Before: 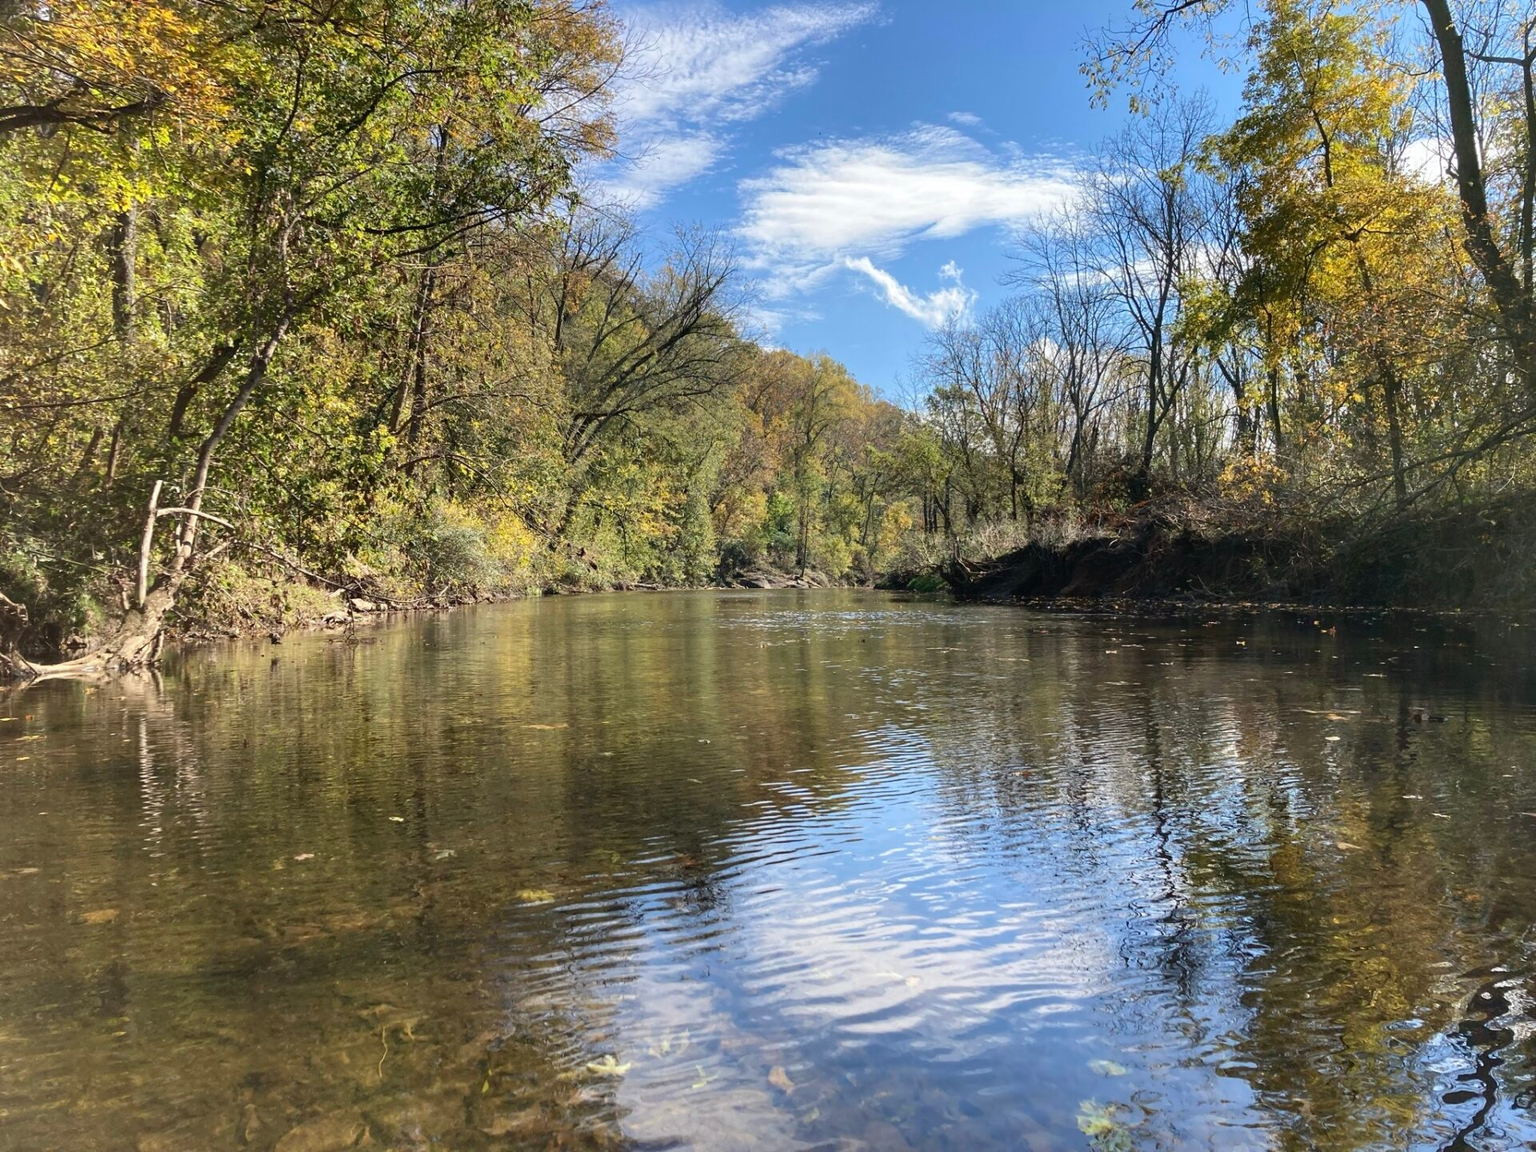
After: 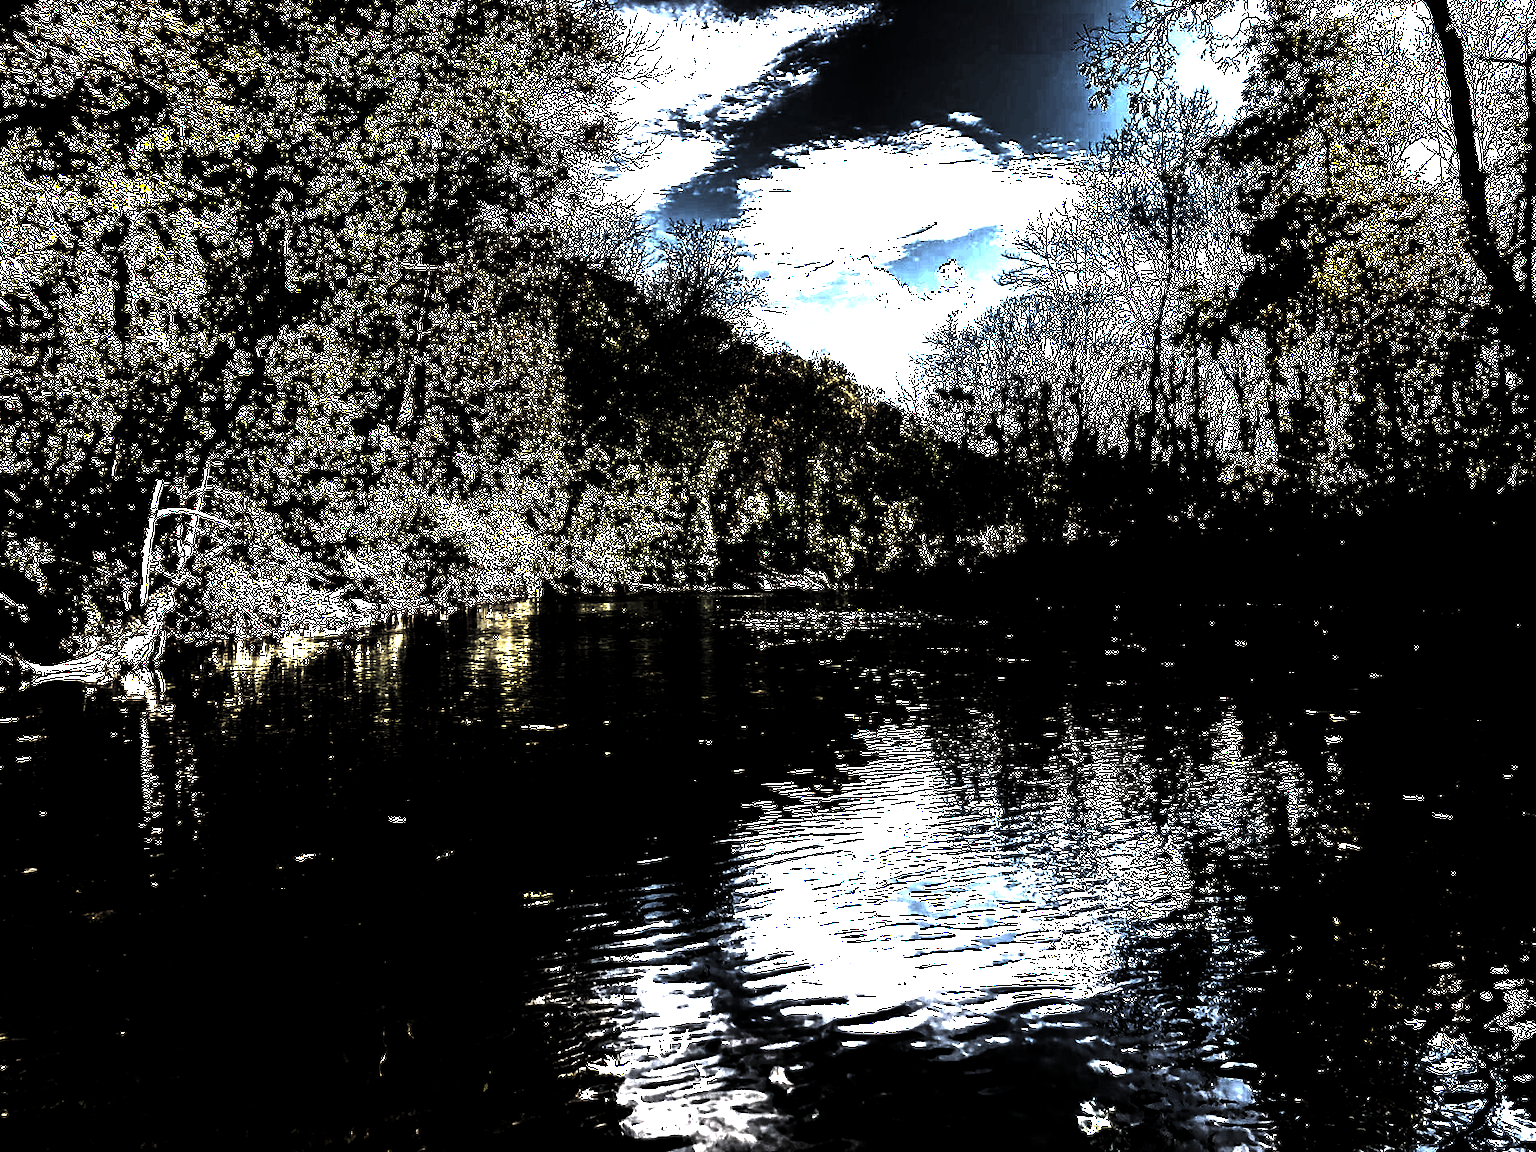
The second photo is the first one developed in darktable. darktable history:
levels: levels [0.721, 0.937, 0.997]
exposure: black level correction 0.001, exposure 1.3 EV, compensate highlight preservation false
